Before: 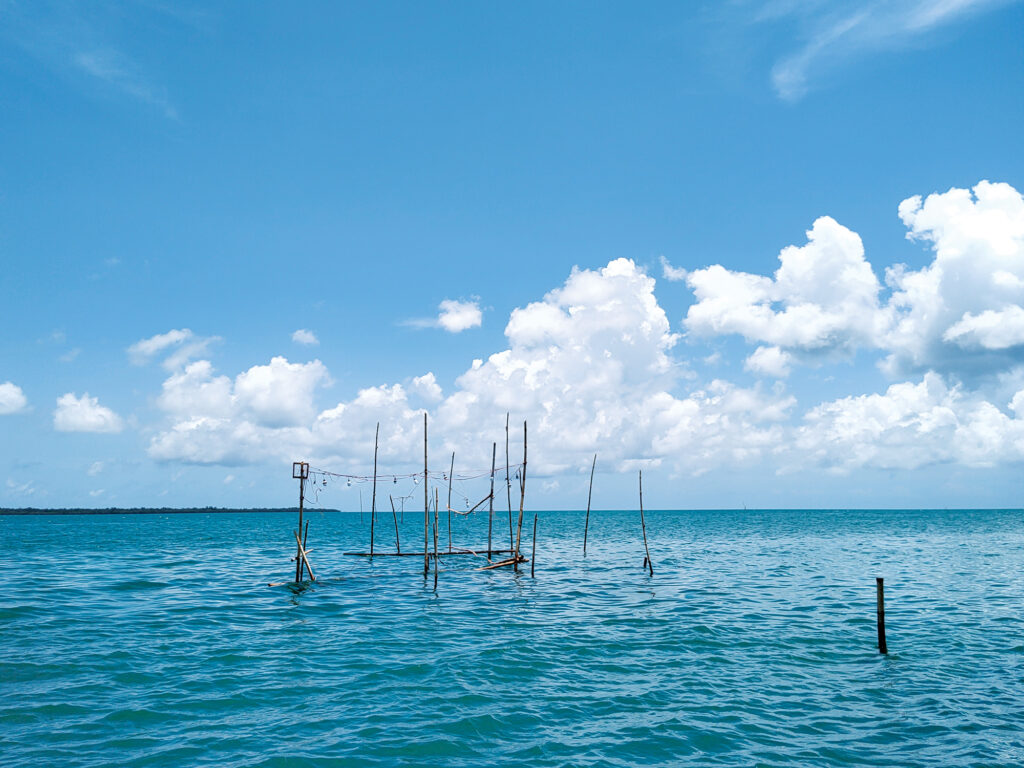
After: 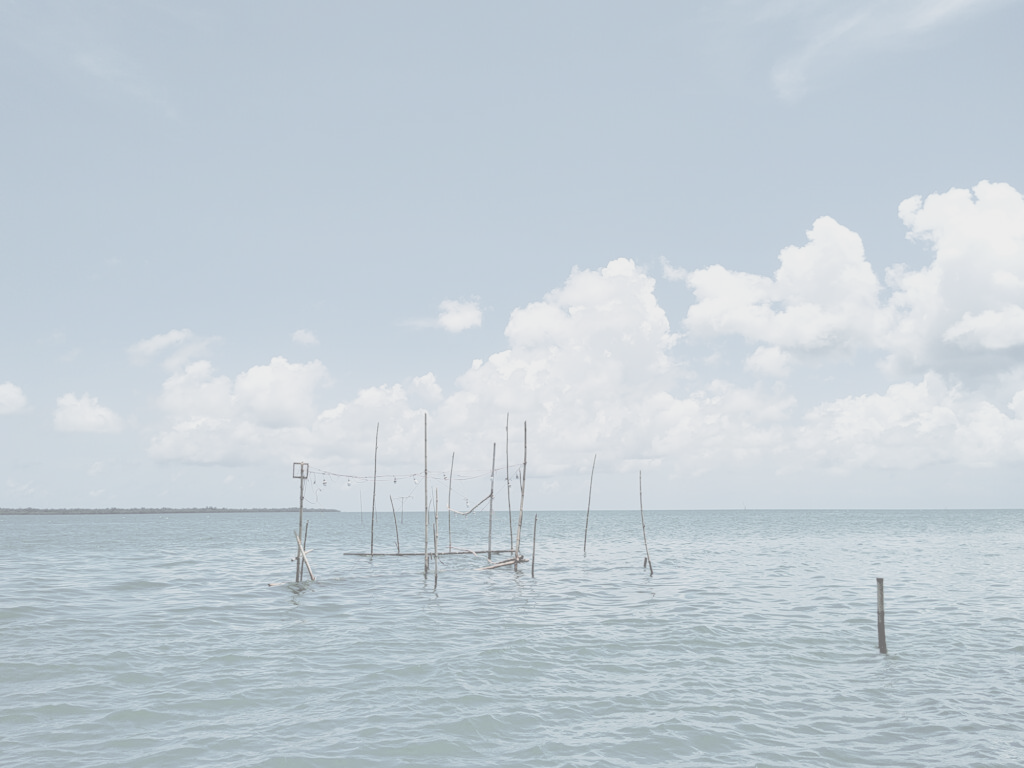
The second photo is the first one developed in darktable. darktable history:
contrast brightness saturation: contrast -0.305, brightness 0.764, saturation -0.784
